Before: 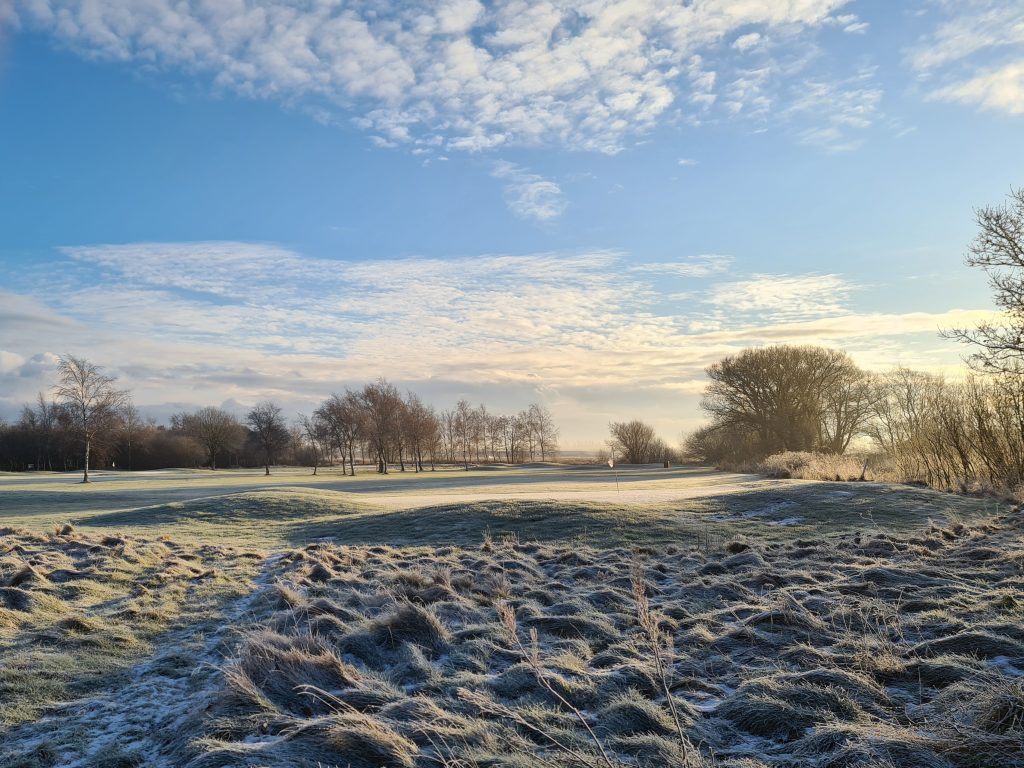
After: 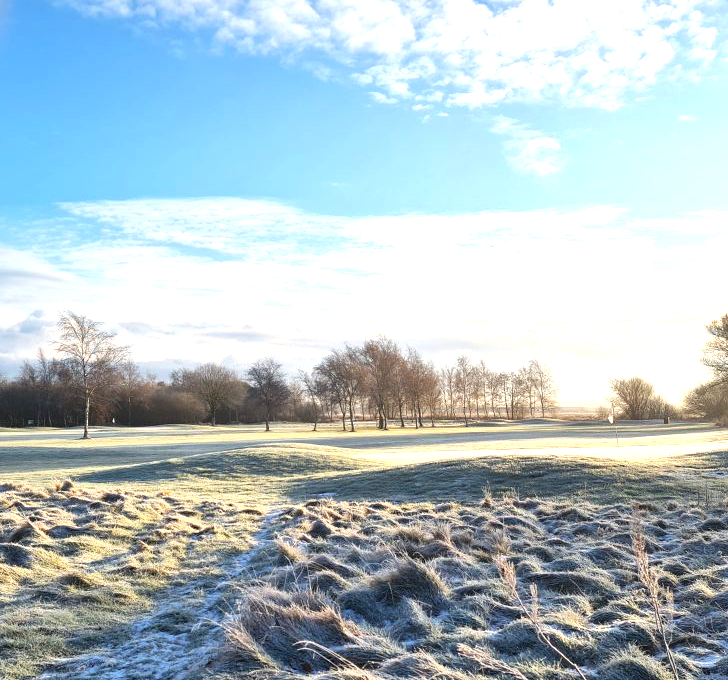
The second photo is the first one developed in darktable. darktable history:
crop: top 5.766%, right 27.911%, bottom 5.597%
tone equalizer: edges refinement/feathering 500, mask exposure compensation -1.57 EV, preserve details no
exposure: black level correction 0, exposure 1.098 EV, compensate exposure bias true, compensate highlight preservation false
